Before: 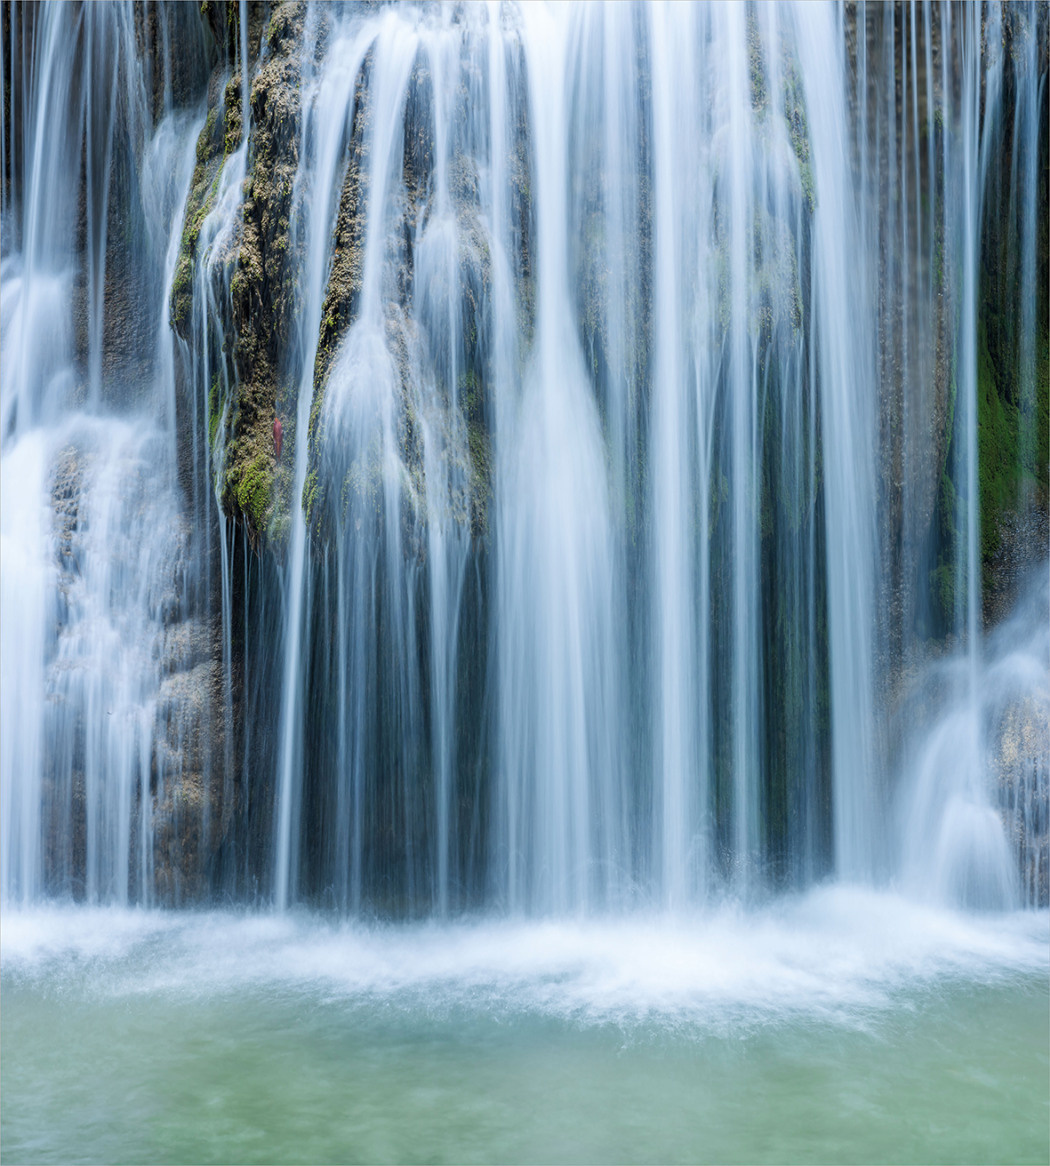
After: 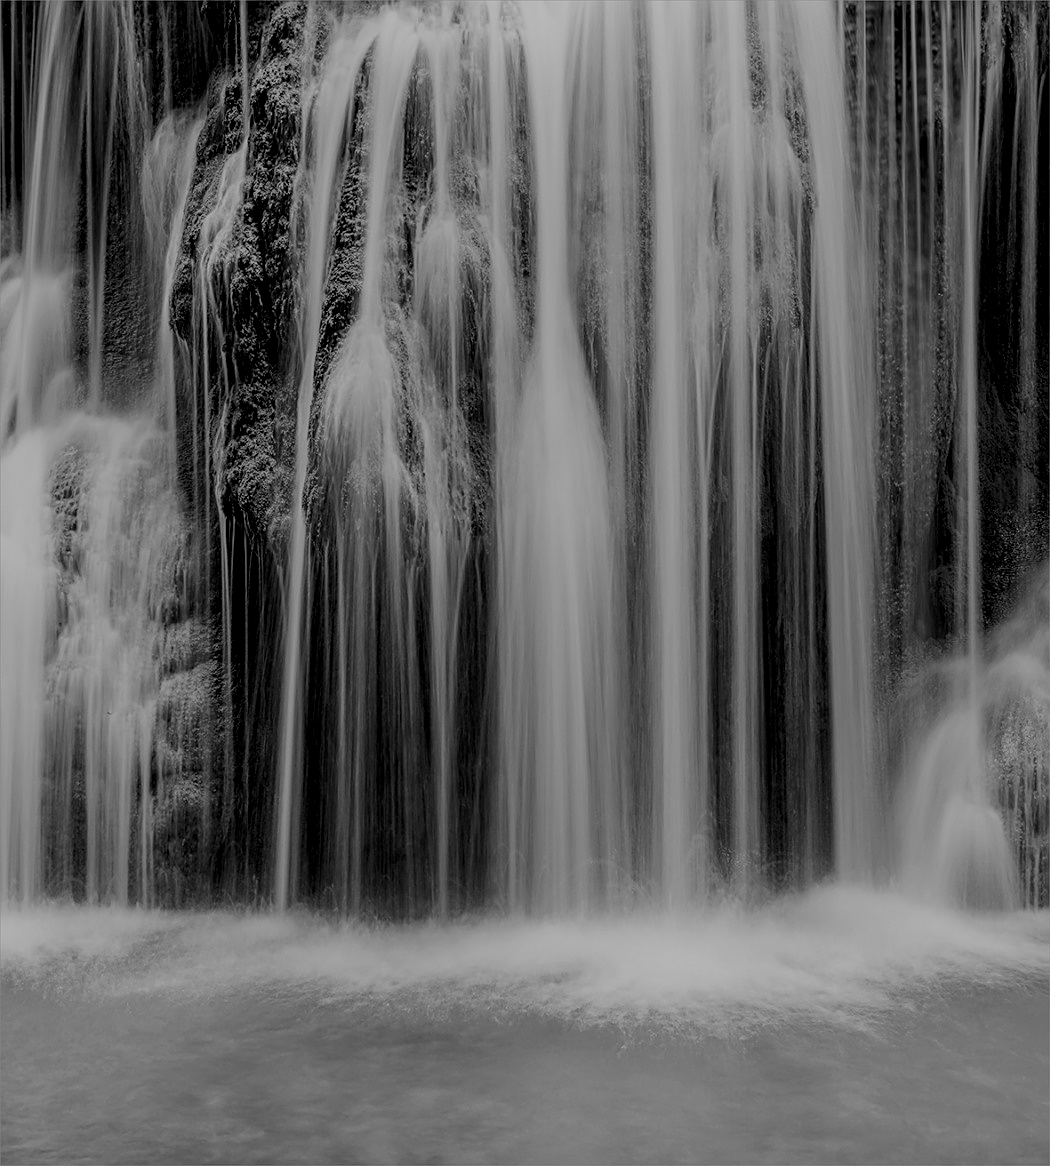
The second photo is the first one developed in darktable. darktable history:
filmic rgb: middle gray luminance 29%, black relative exposure -10.3 EV, white relative exposure 5.5 EV, threshold 6 EV, target black luminance 0%, hardness 3.95, latitude 2.04%, contrast 1.132, highlights saturation mix 5%, shadows ↔ highlights balance 15.11%, add noise in highlights 0, preserve chrominance no, color science v3 (2019), use custom middle-gray values true, iterations of high-quality reconstruction 0, contrast in highlights soft, enable highlight reconstruction true
monochrome: a 26.22, b 42.67, size 0.8
local contrast: on, module defaults
sharpen: on, module defaults
